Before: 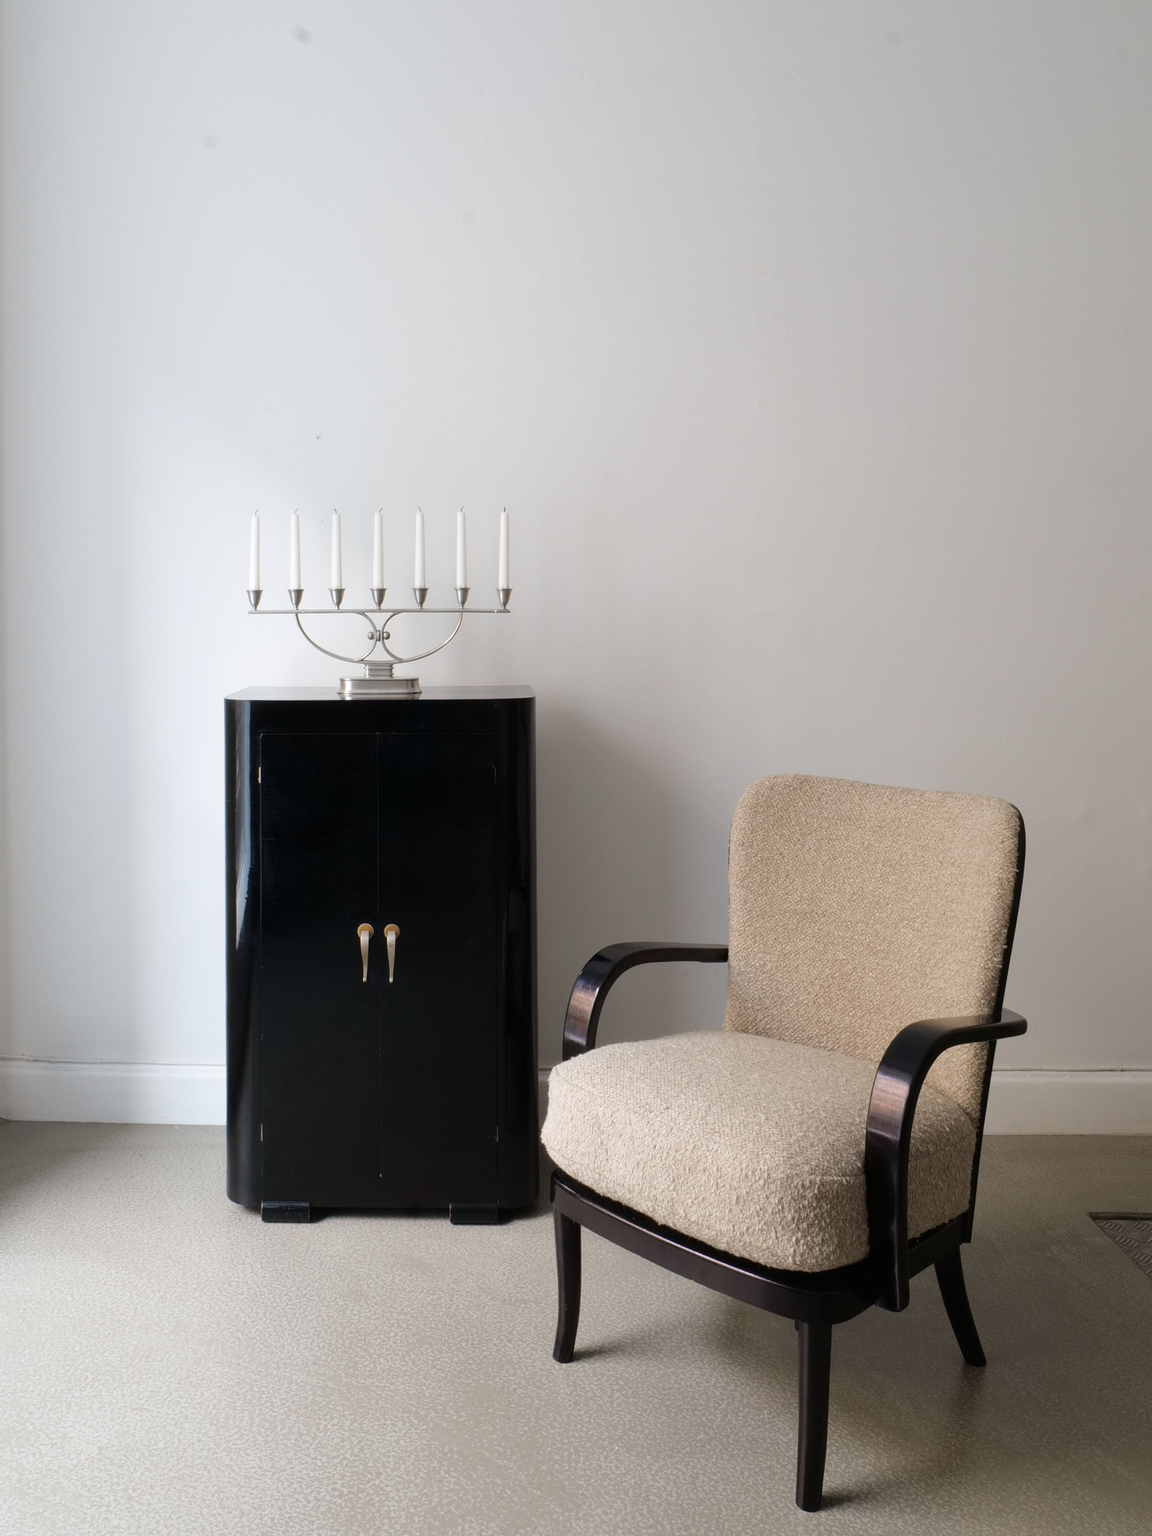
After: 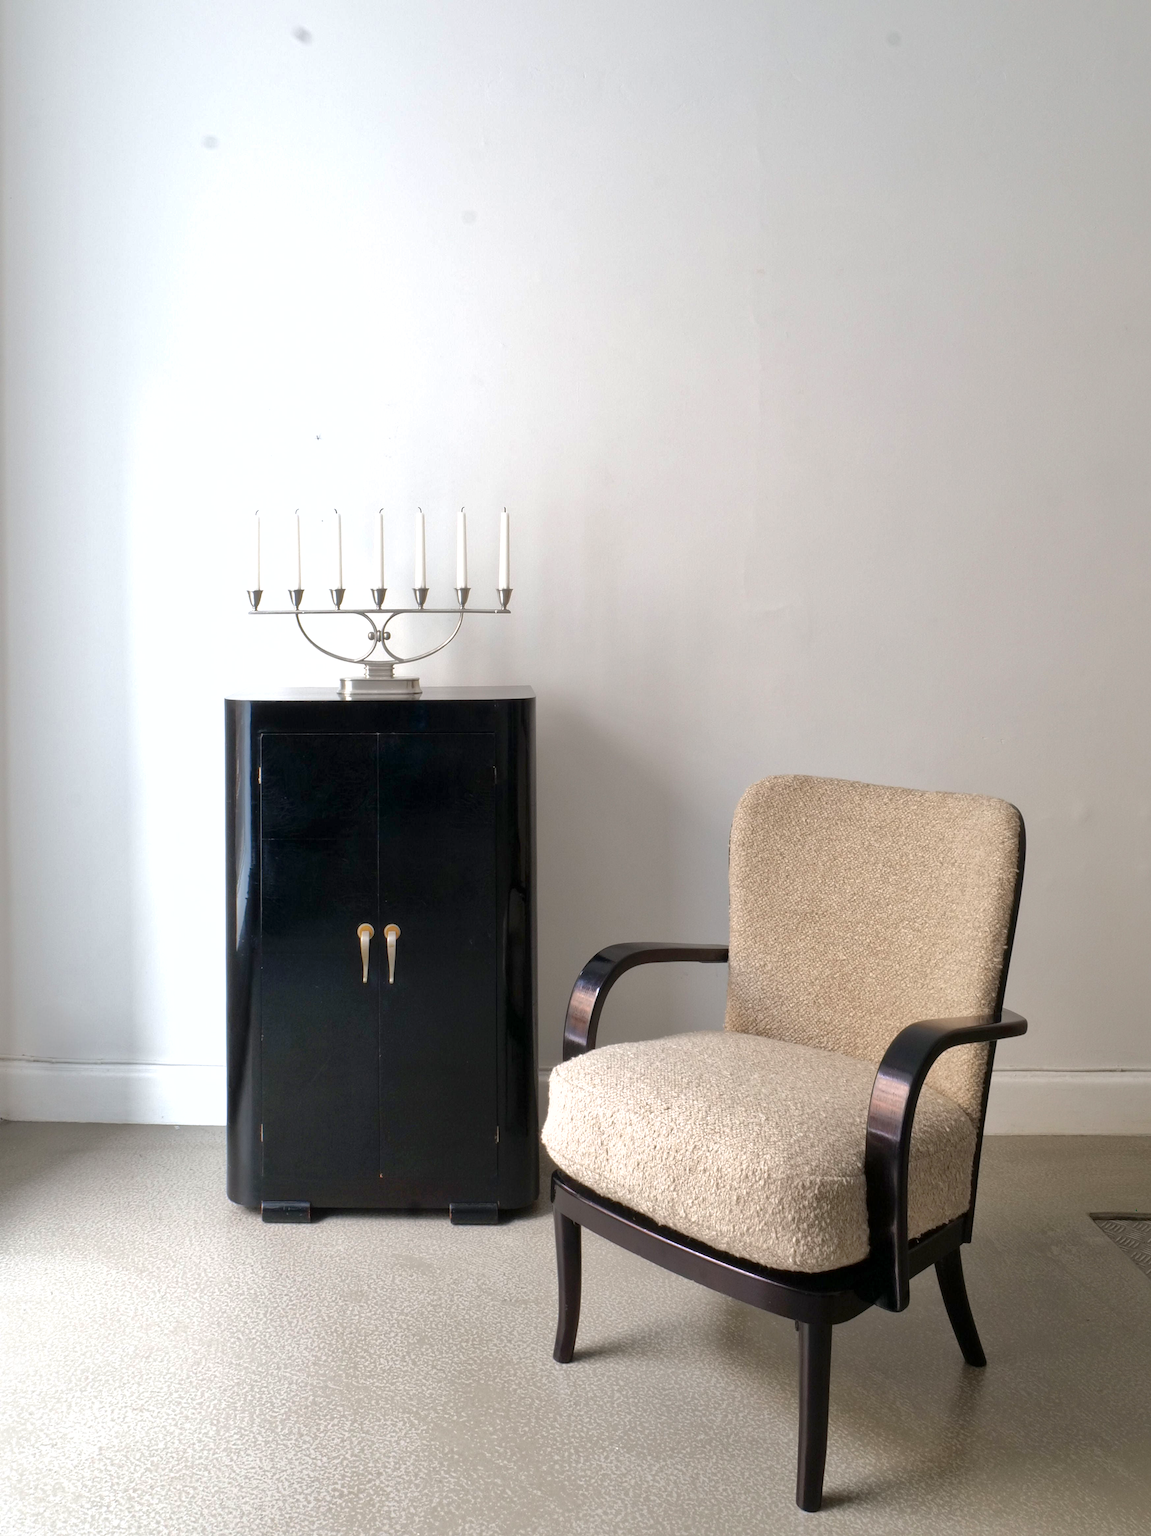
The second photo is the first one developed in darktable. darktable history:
exposure: black level correction 0.001, exposure 0.5 EV, compensate exposure bias true, compensate highlight preservation false
shadows and highlights: on, module defaults
